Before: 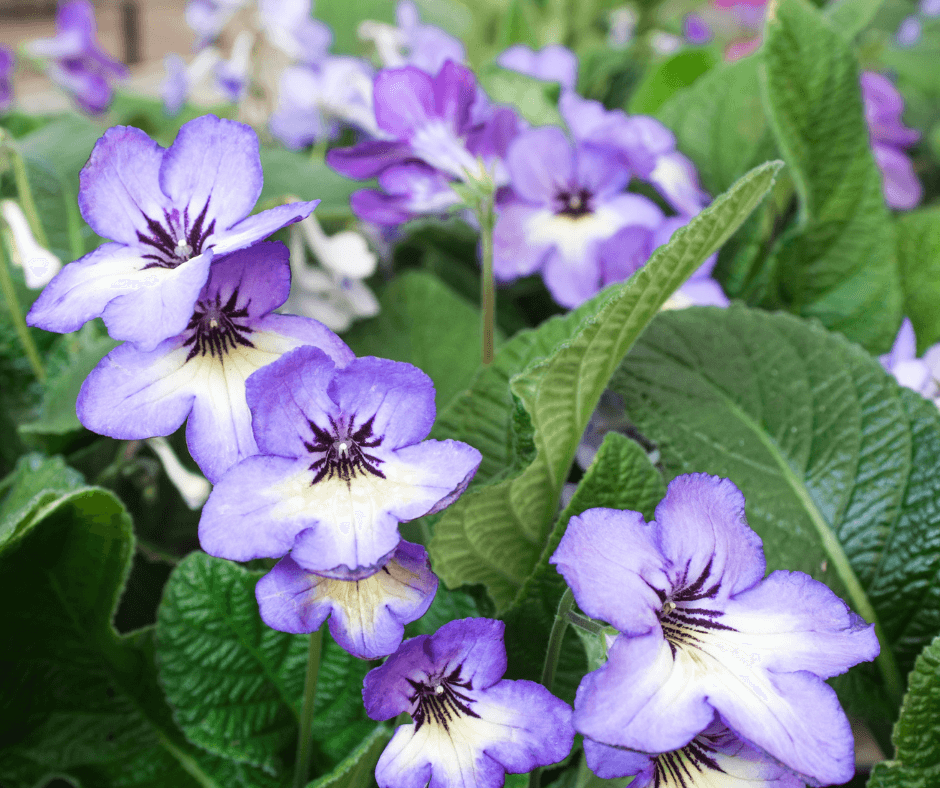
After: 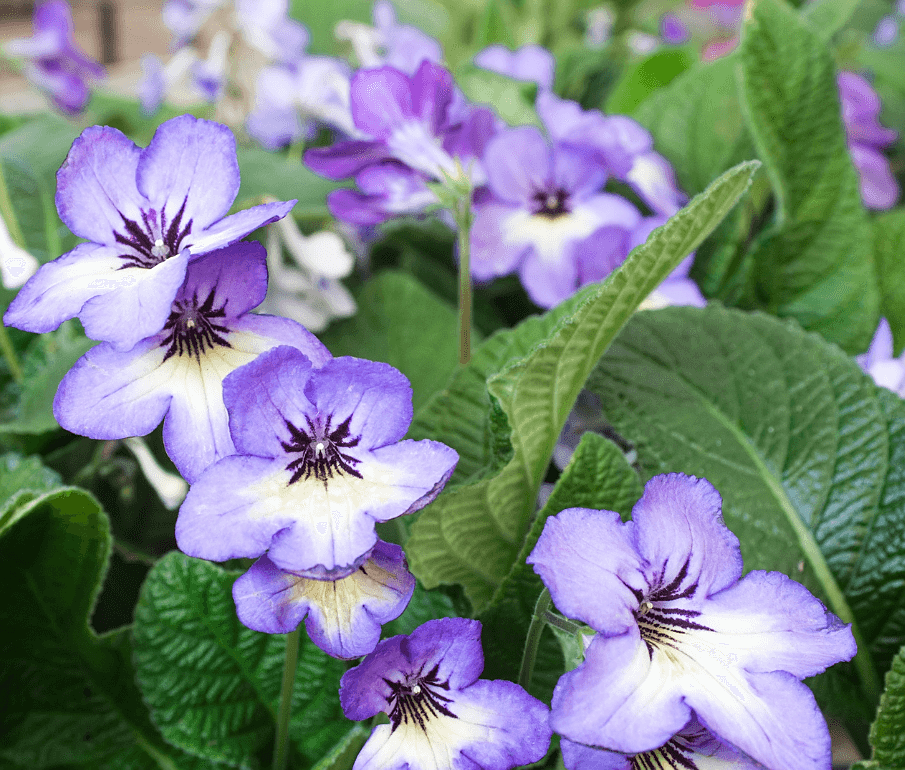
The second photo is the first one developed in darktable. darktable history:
crop and rotate: left 2.536%, right 1.107%, bottom 2.246%
sharpen: radius 1
